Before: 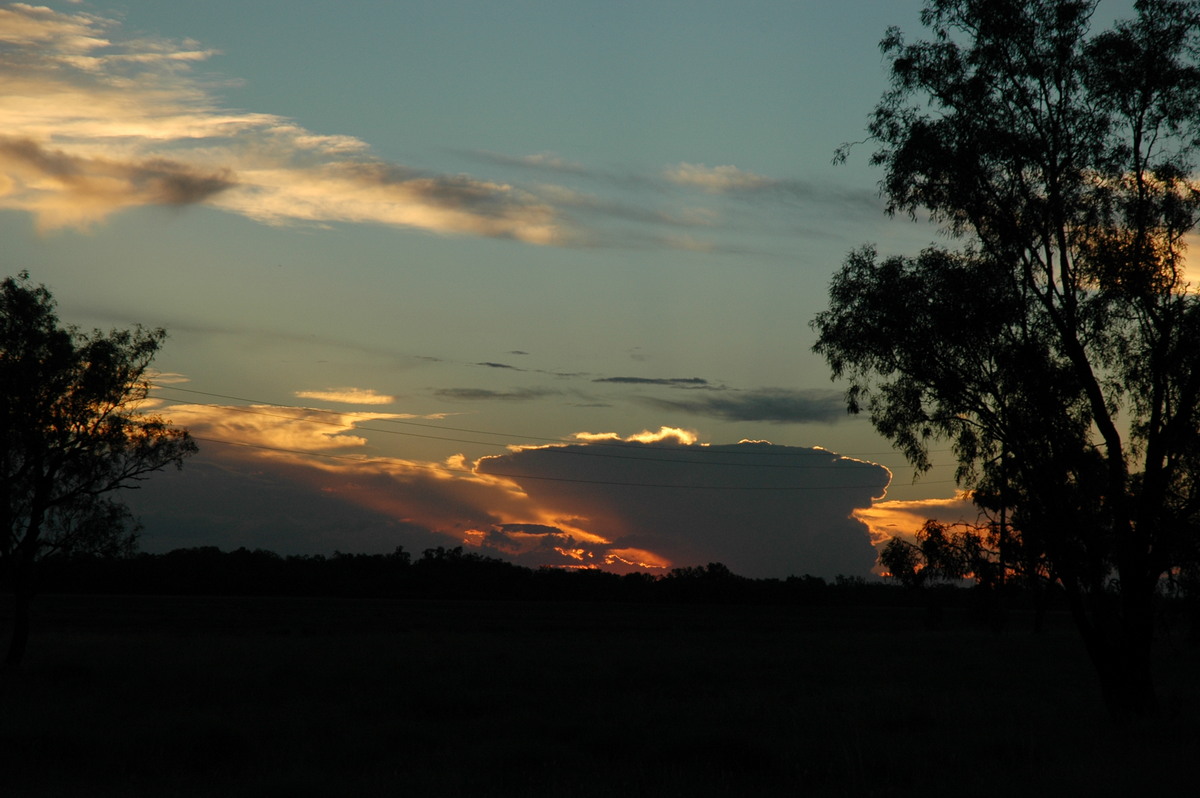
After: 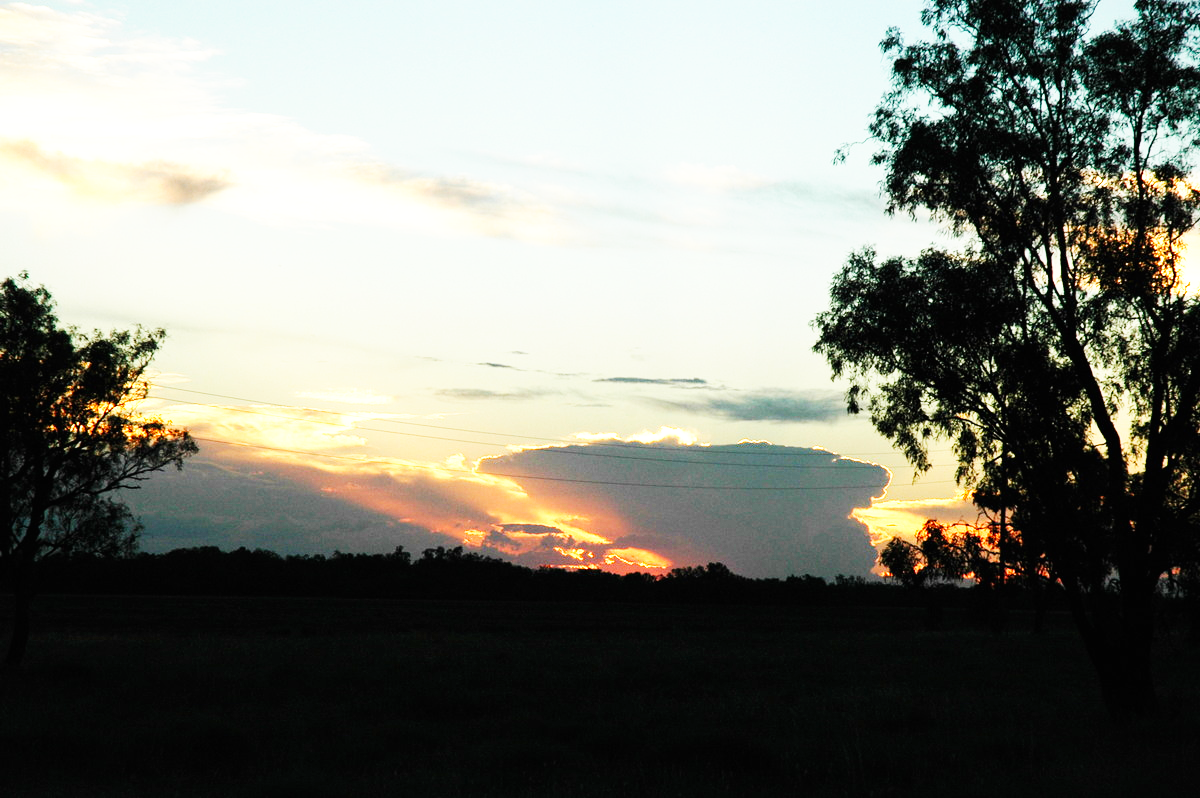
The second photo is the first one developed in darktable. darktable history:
base curve: curves: ch0 [(0, 0) (0.007, 0.004) (0.027, 0.03) (0.046, 0.07) (0.207, 0.54) (0.442, 0.872) (0.673, 0.972) (1, 1)], preserve colors none
exposure: black level correction 0, exposure 1.468 EV, compensate highlight preservation false
